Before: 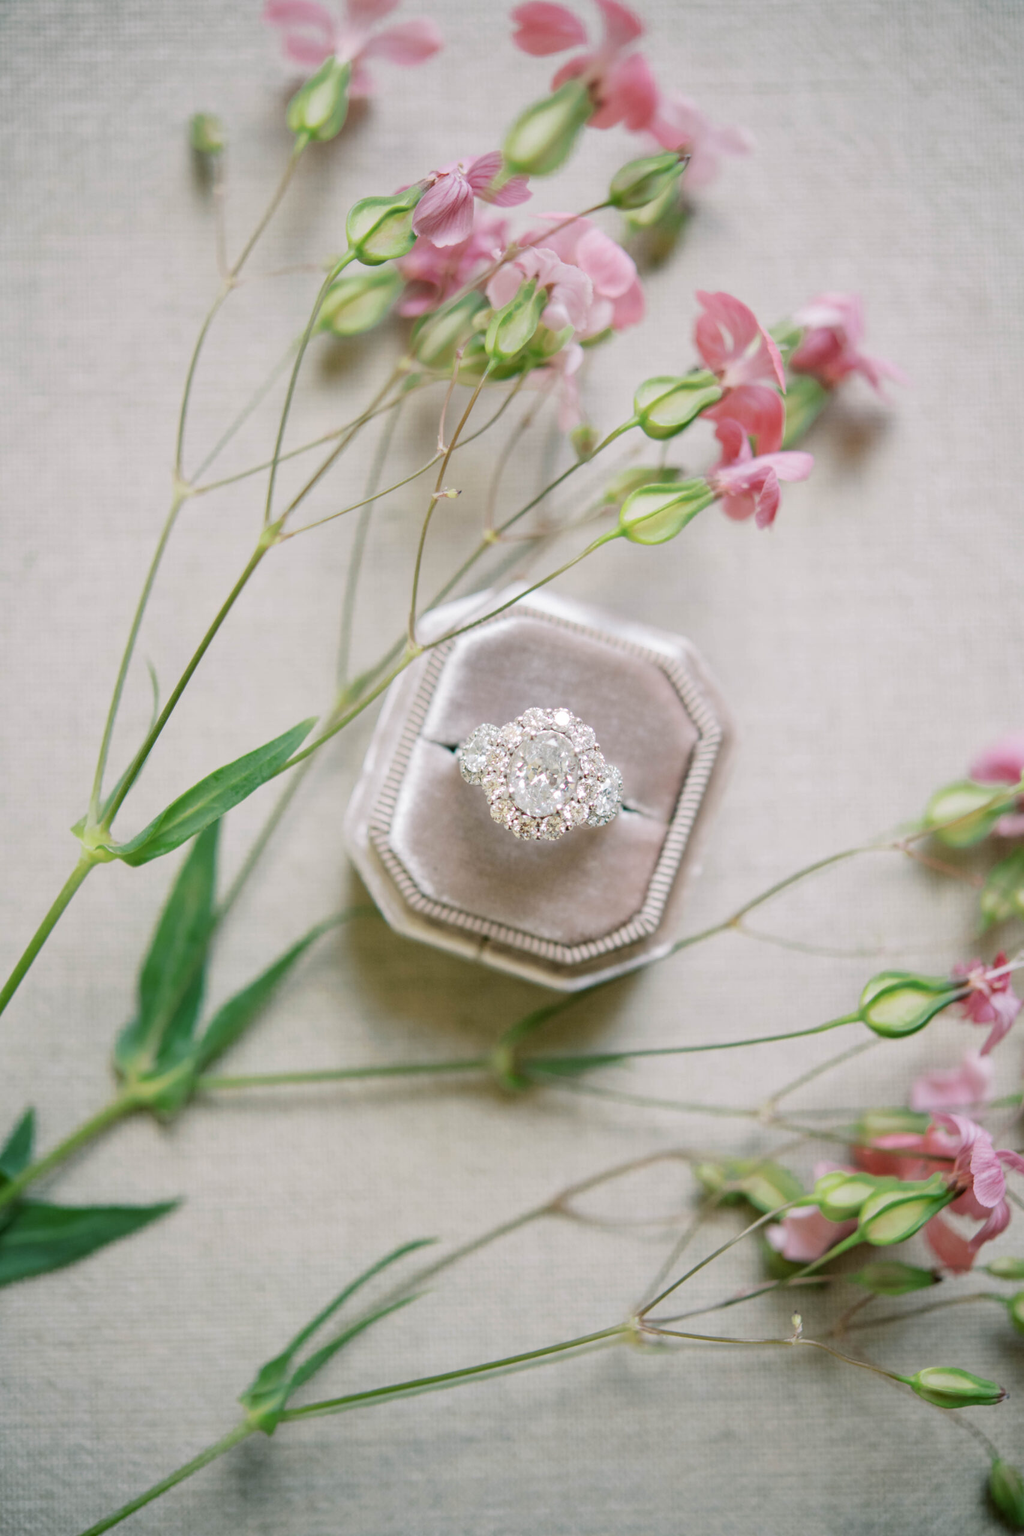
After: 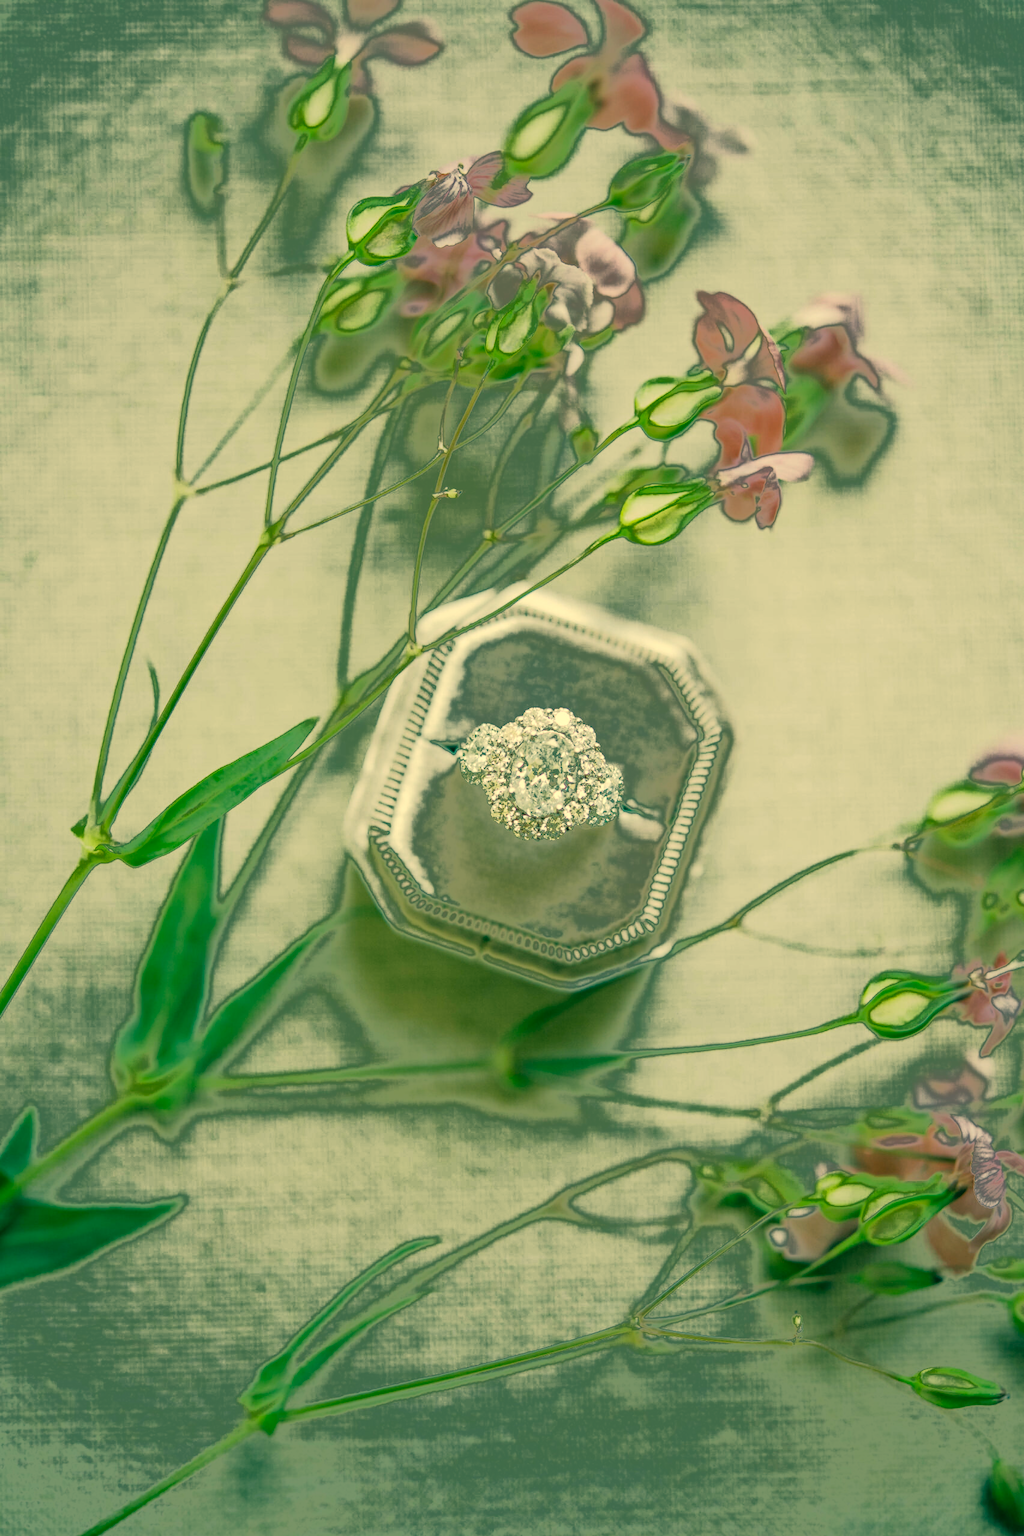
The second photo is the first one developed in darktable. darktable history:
fill light: exposure -0.73 EV, center 0.69, width 2.2
color correction: highlights a* 1.83, highlights b* 34.02, shadows a* -36.68, shadows b* -5.48
